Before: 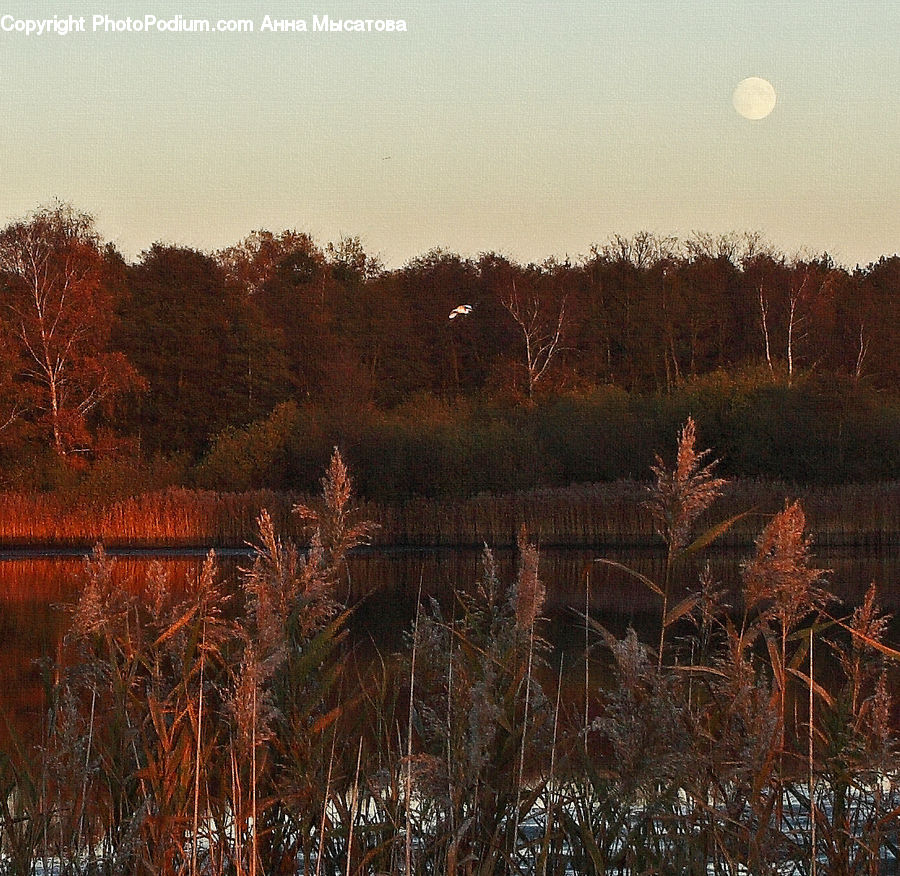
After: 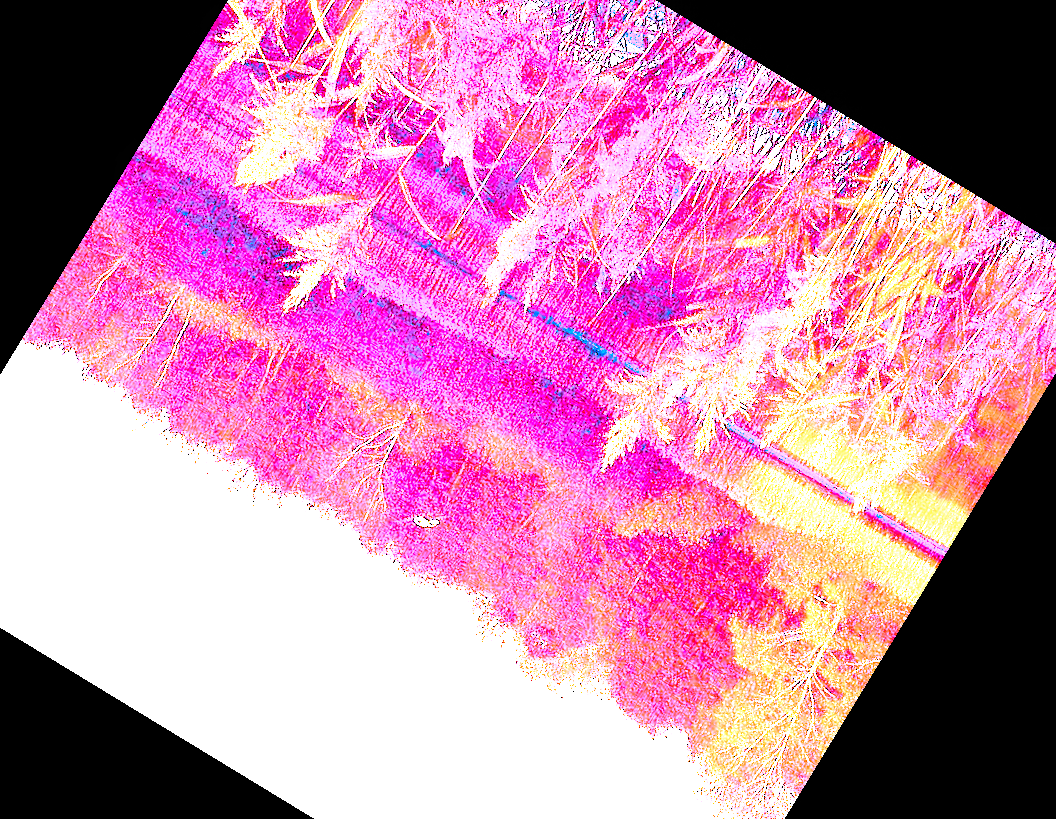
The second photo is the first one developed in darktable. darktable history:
crop and rotate: angle 148.68°, left 9.111%, top 15.603%, right 4.588%, bottom 17.041%
contrast equalizer: y [[0.5, 0.486, 0.447, 0.446, 0.489, 0.5], [0.5 ×6], [0.5 ×6], [0 ×6], [0 ×6]]
color zones: curves: ch0 [(0.254, 0.492) (0.724, 0.62)]; ch1 [(0.25, 0.528) (0.719, 0.796)]; ch2 [(0, 0.472) (0.25, 0.5) (0.73, 0.184)]
white balance: red 8, blue 8
velvia: on, module defaults
